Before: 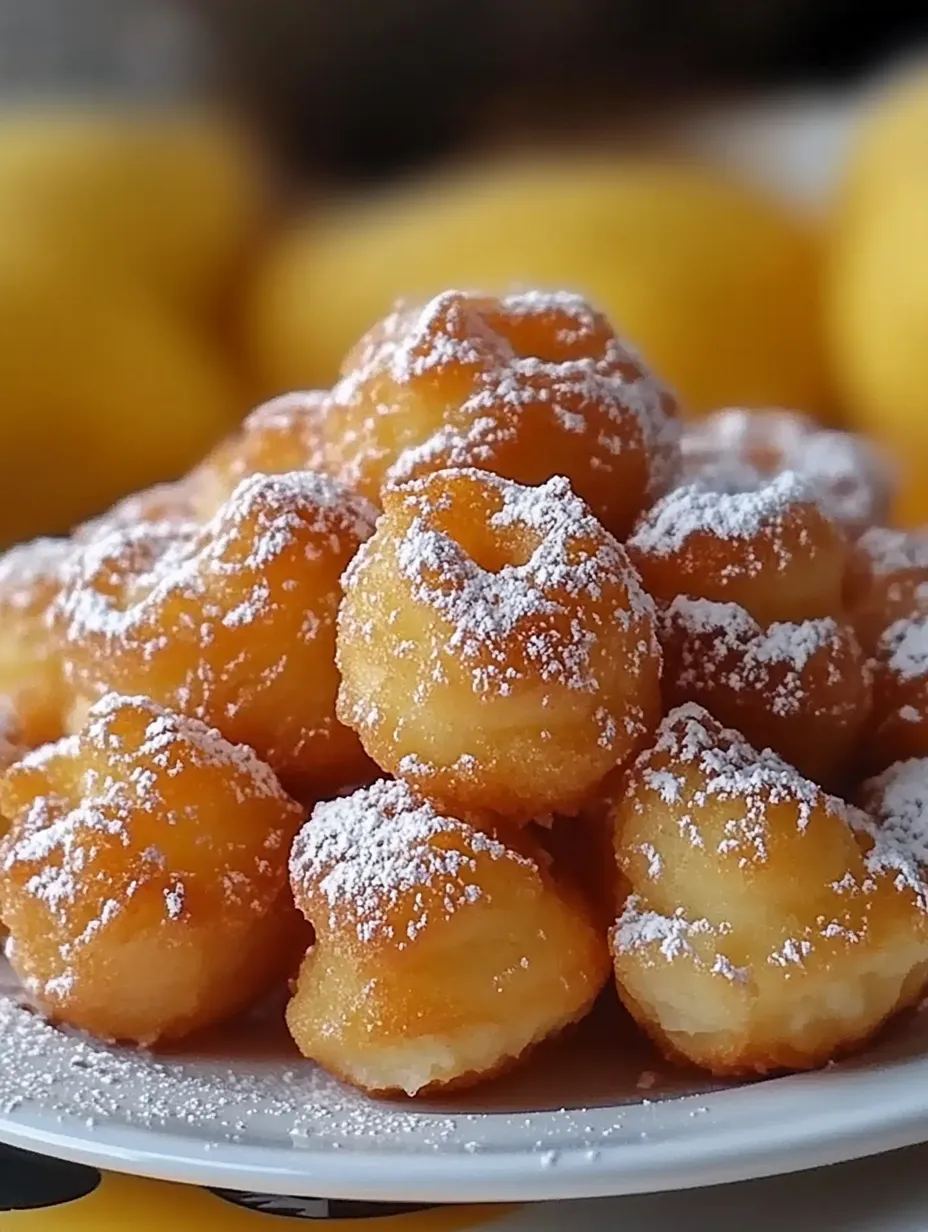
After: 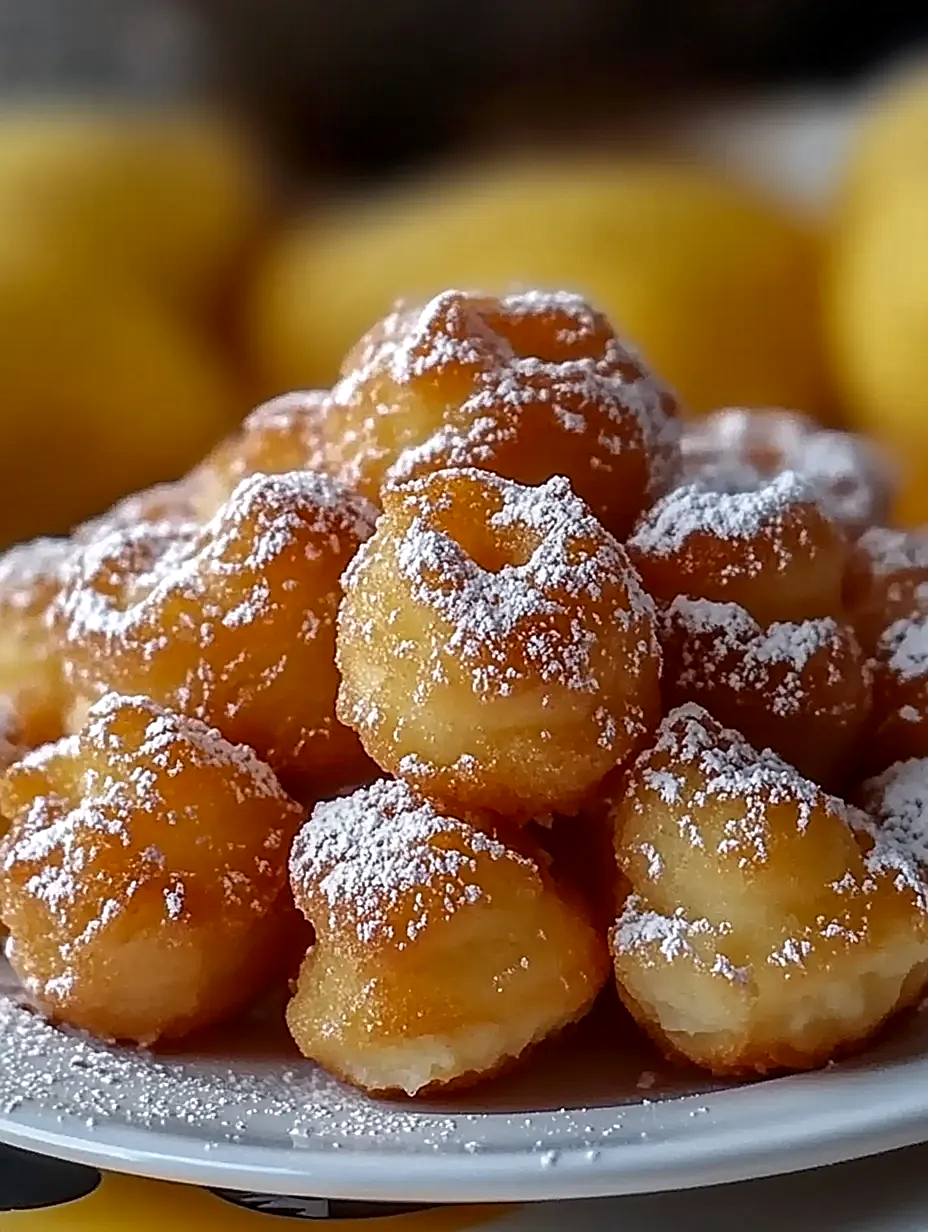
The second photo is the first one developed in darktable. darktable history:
local contrast: on, module defaults
contrast brightness saturation: brightness -0.09
sharpen: on, module defaults
